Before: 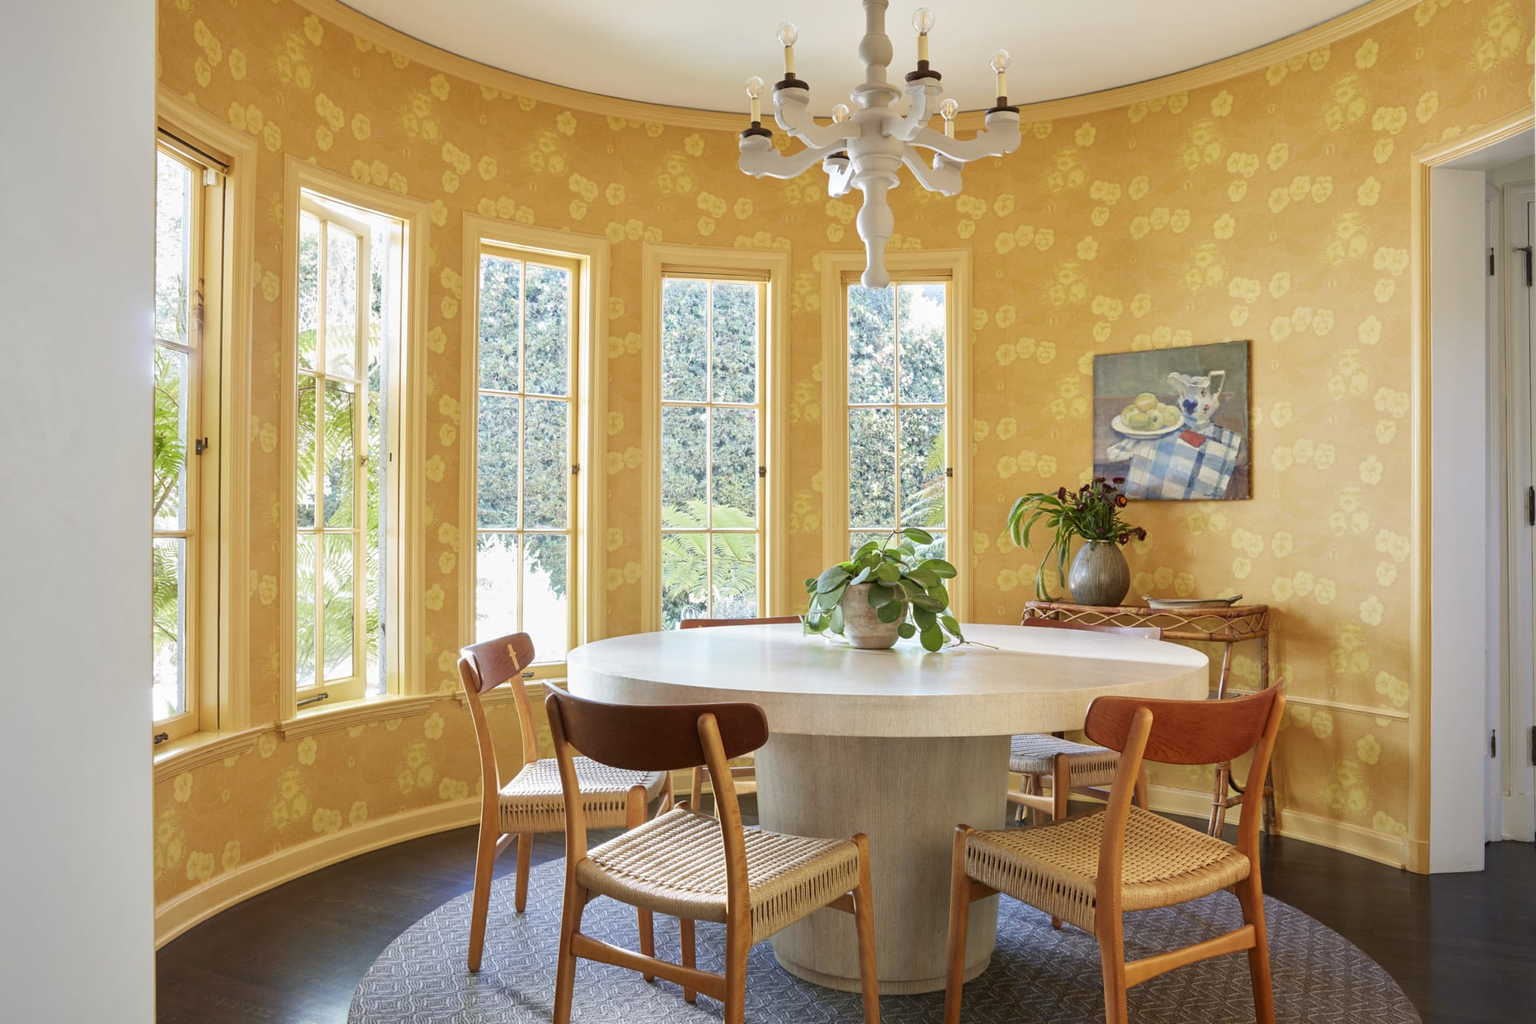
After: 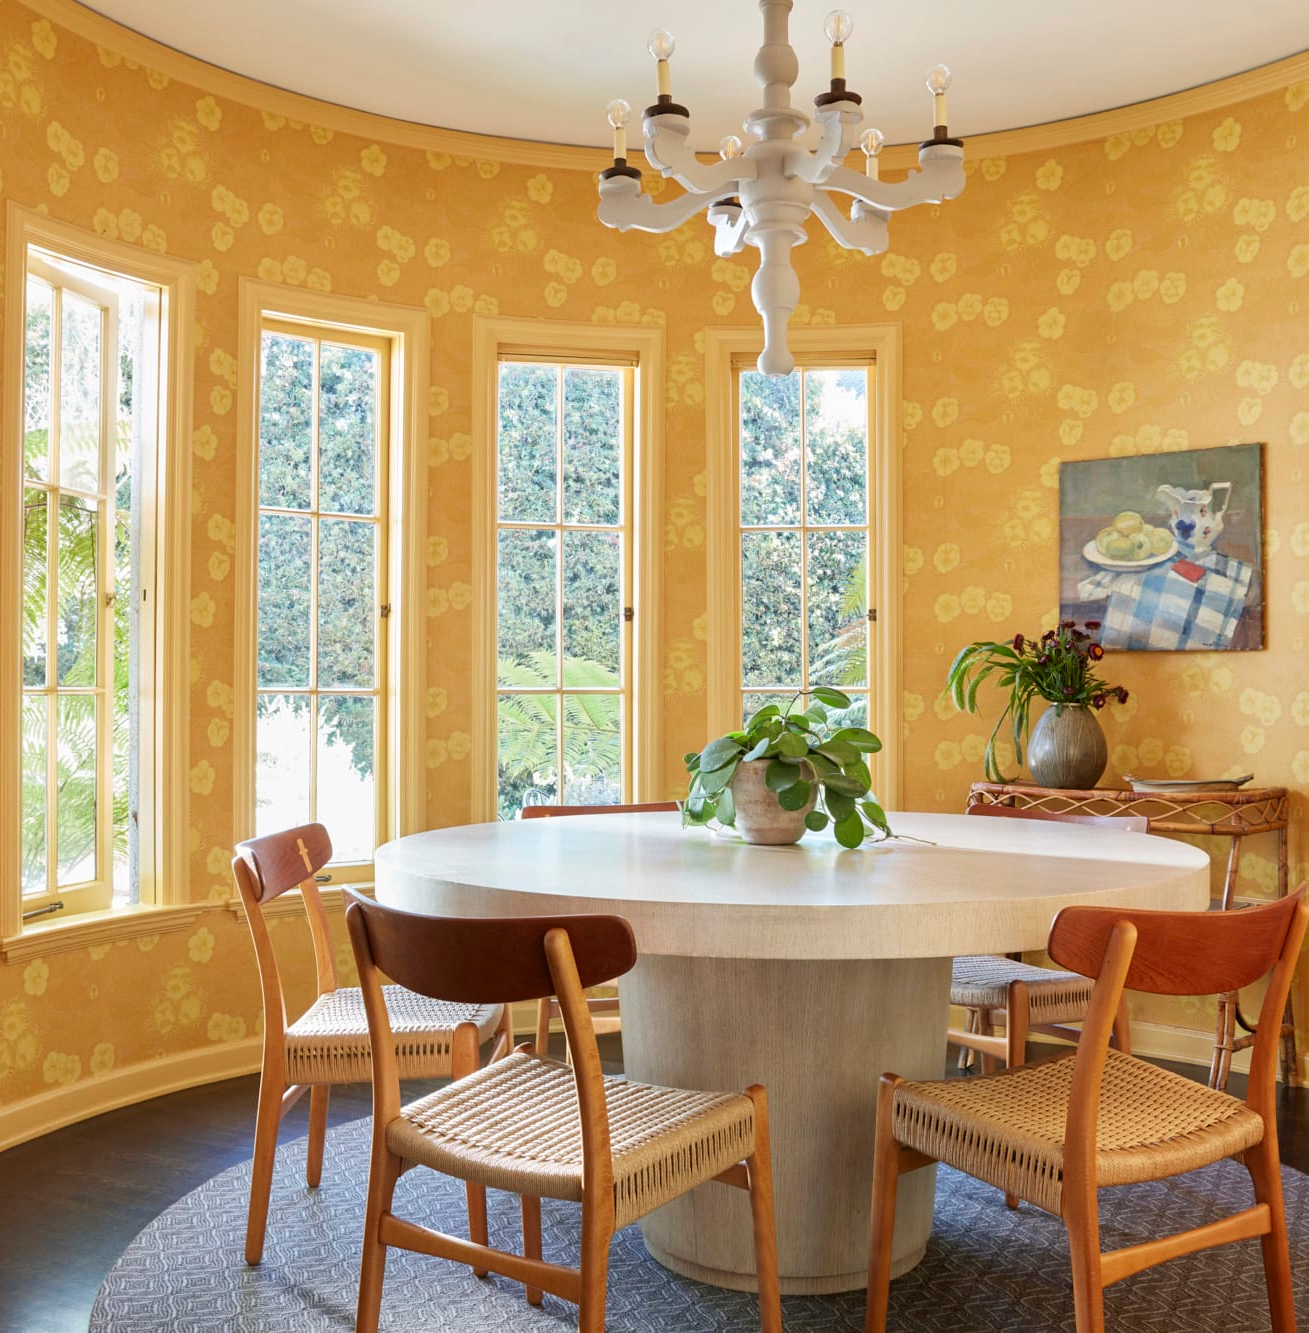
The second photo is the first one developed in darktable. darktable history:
crop and rotate: left 18.214%, right 16.3%
